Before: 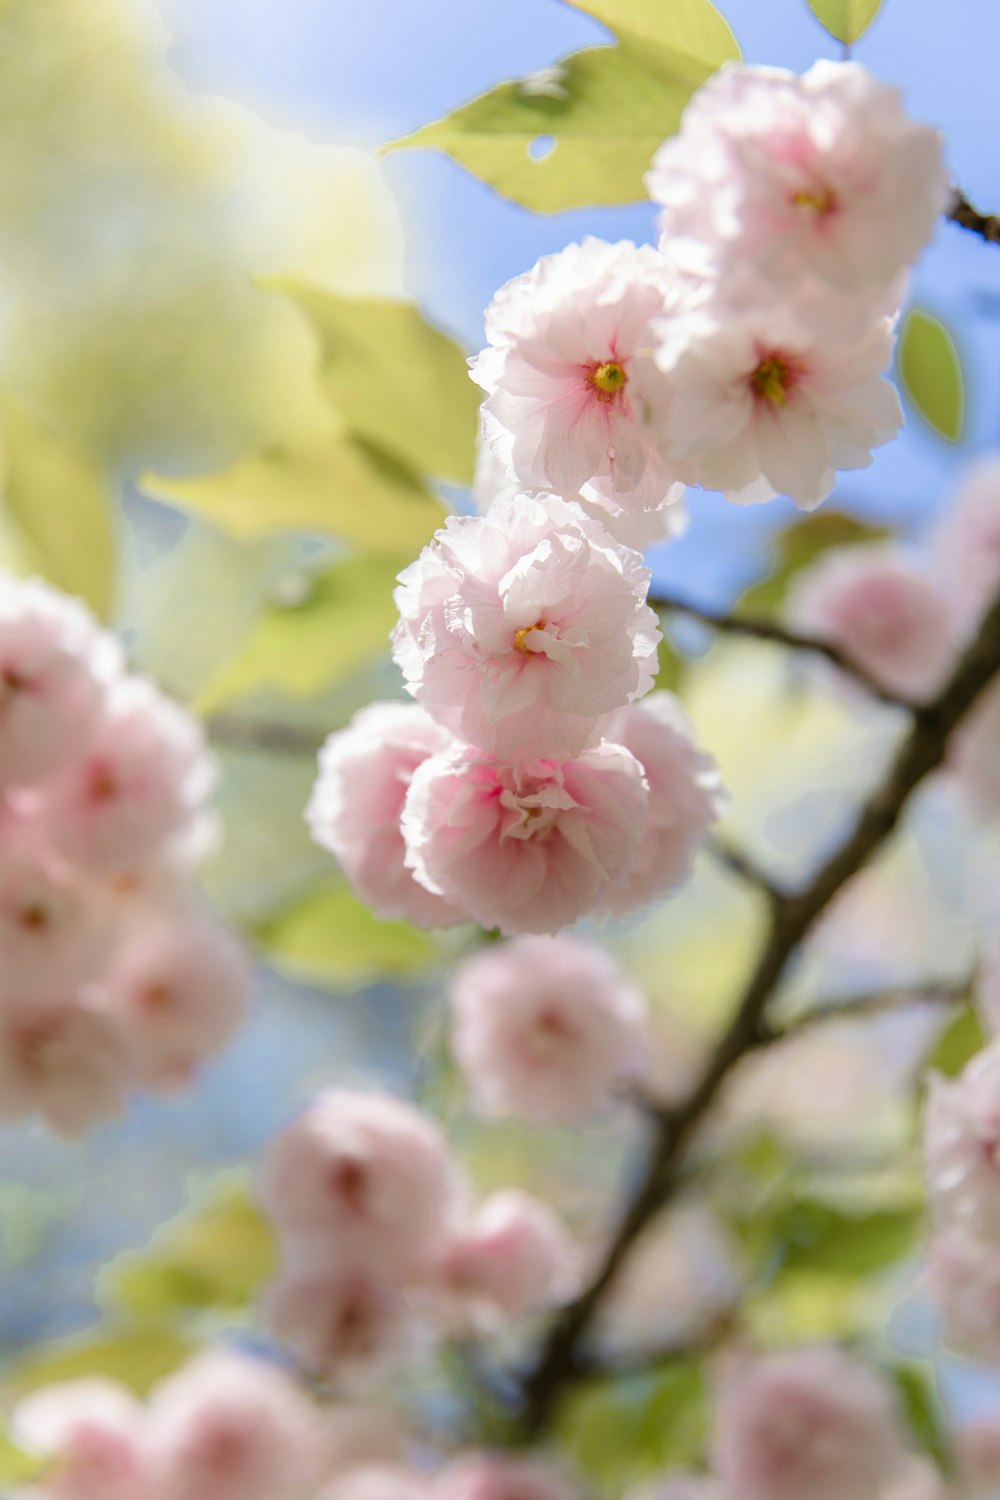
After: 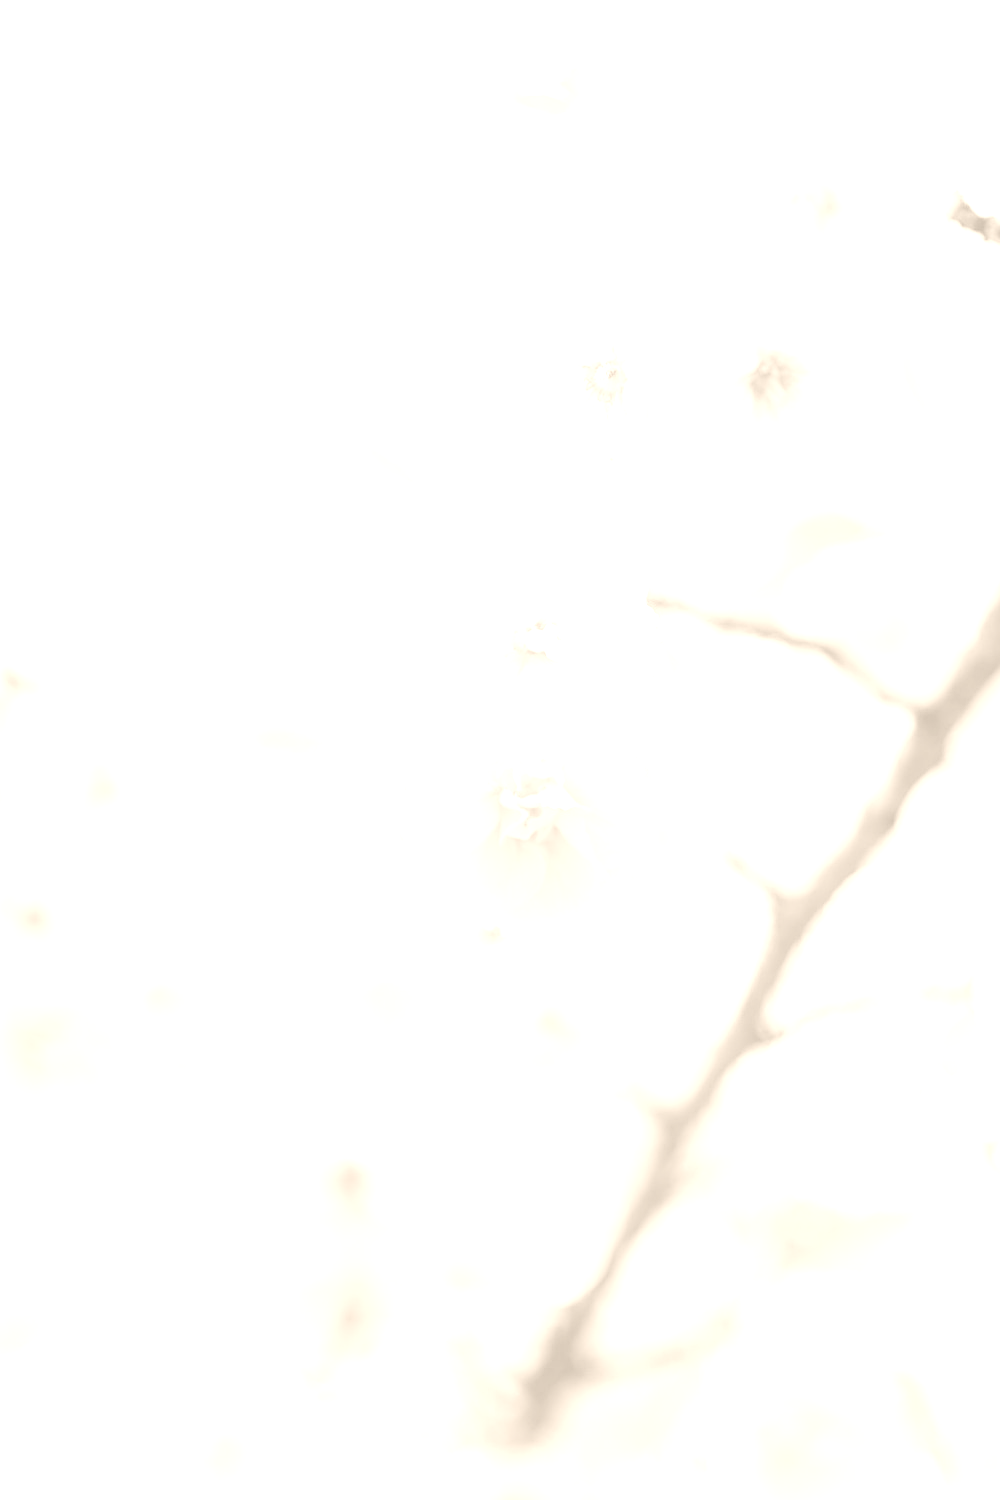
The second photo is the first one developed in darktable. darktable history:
contrast brightness saturation: contrast -0.32, brightness 0.75, saturation -0.78
colorize: hue 34.49°, saturation 35.33%, source mix 100%, version 1
sharpen: radius 1.967
